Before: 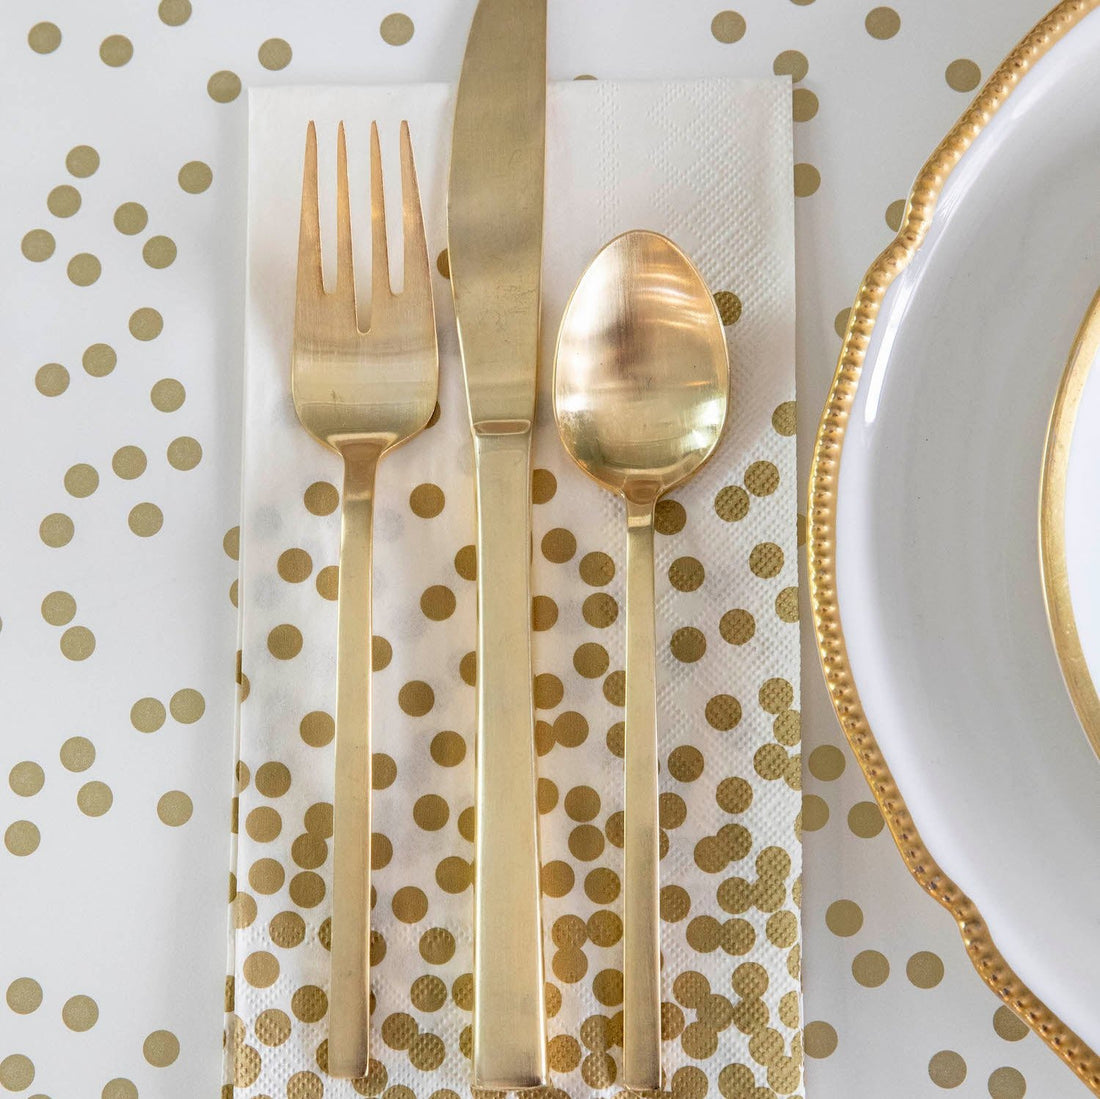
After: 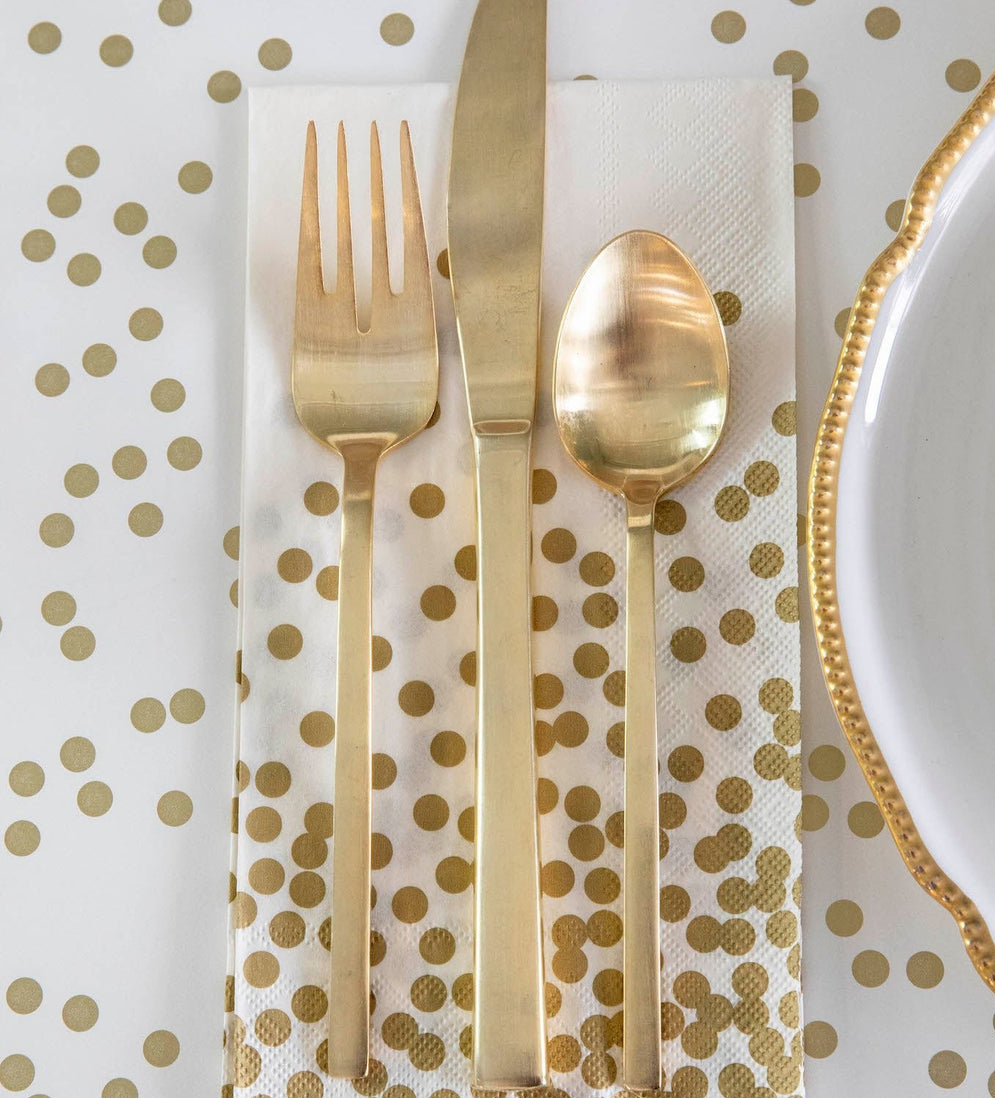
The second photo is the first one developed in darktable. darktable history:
crop: right 9.496%, bottom 0.023%
